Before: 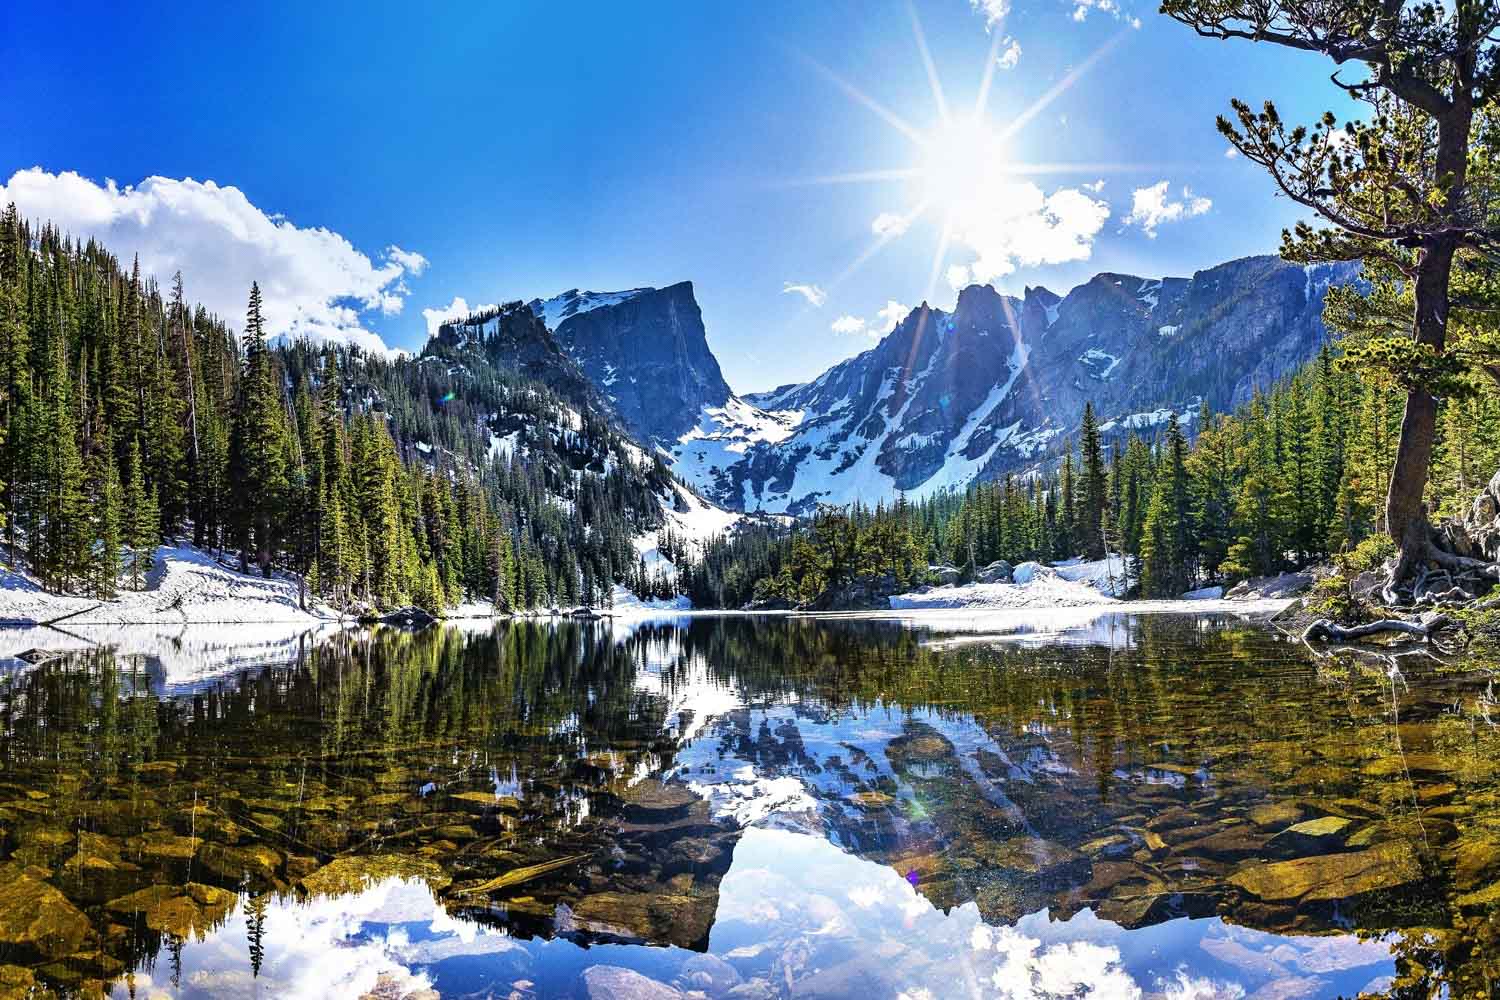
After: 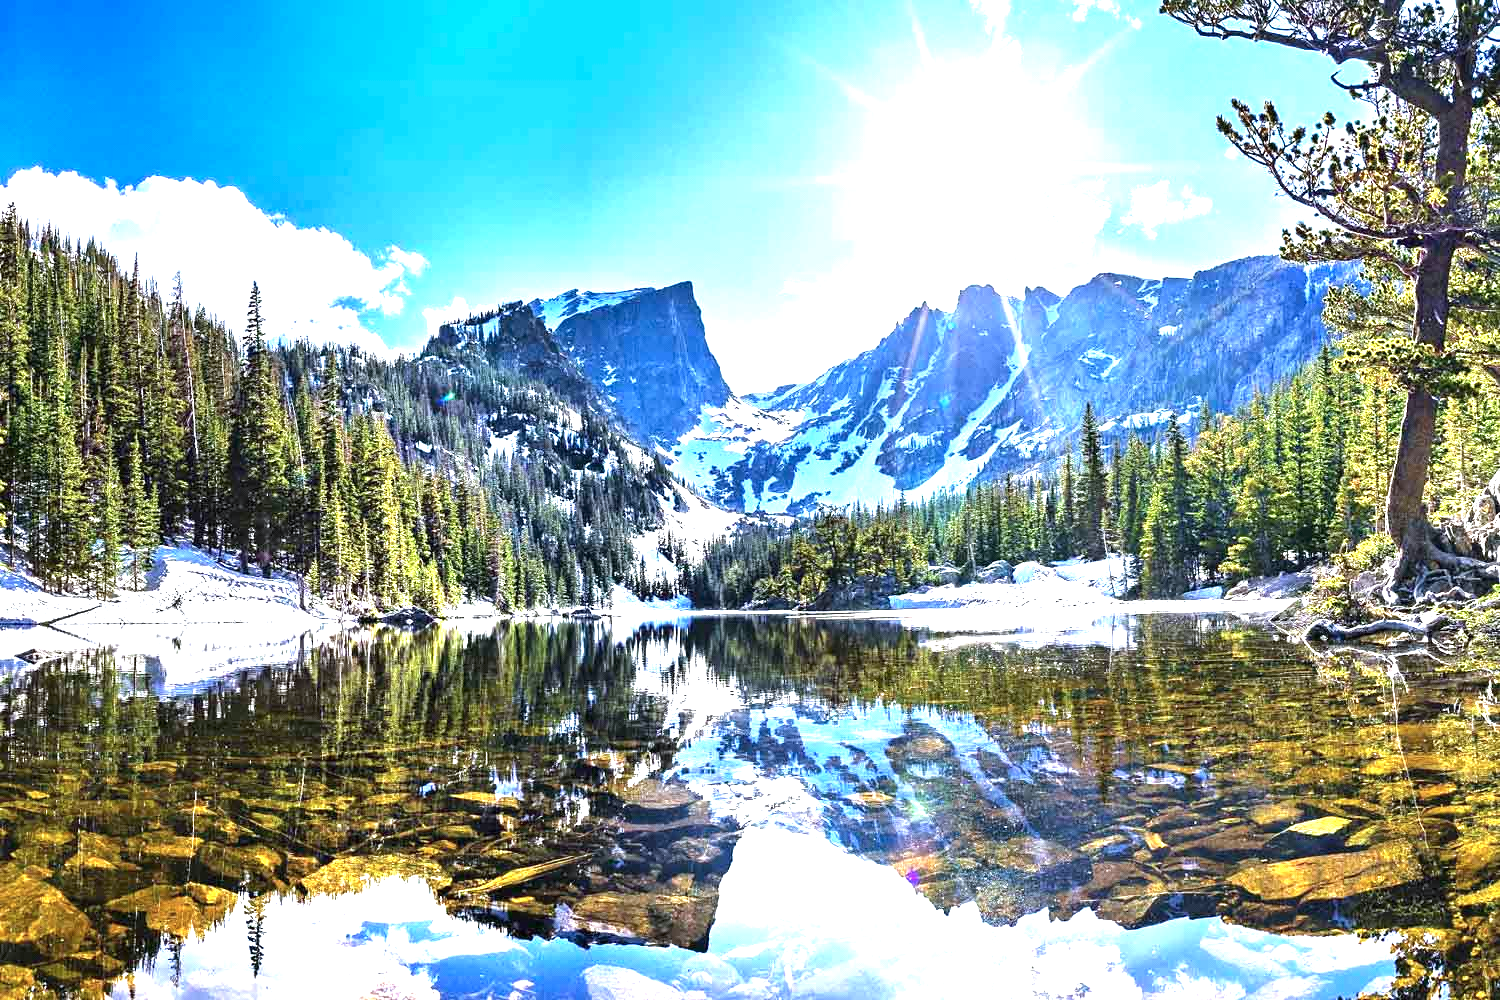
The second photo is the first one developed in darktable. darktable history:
tone equalizer: edges refinement/feathering 500, mask exposure compensation -1.57 EV, preserve details no
color balance rgb: perceptual saturation grading › global saturation 0.023%
exposure: black level correction 0, exposure 1.469 EV, compensate highlight preservation false
color correction: highlights a* -0.144, highlights b* -5.58, shadows a* -0.127, shadows b* -0.137
